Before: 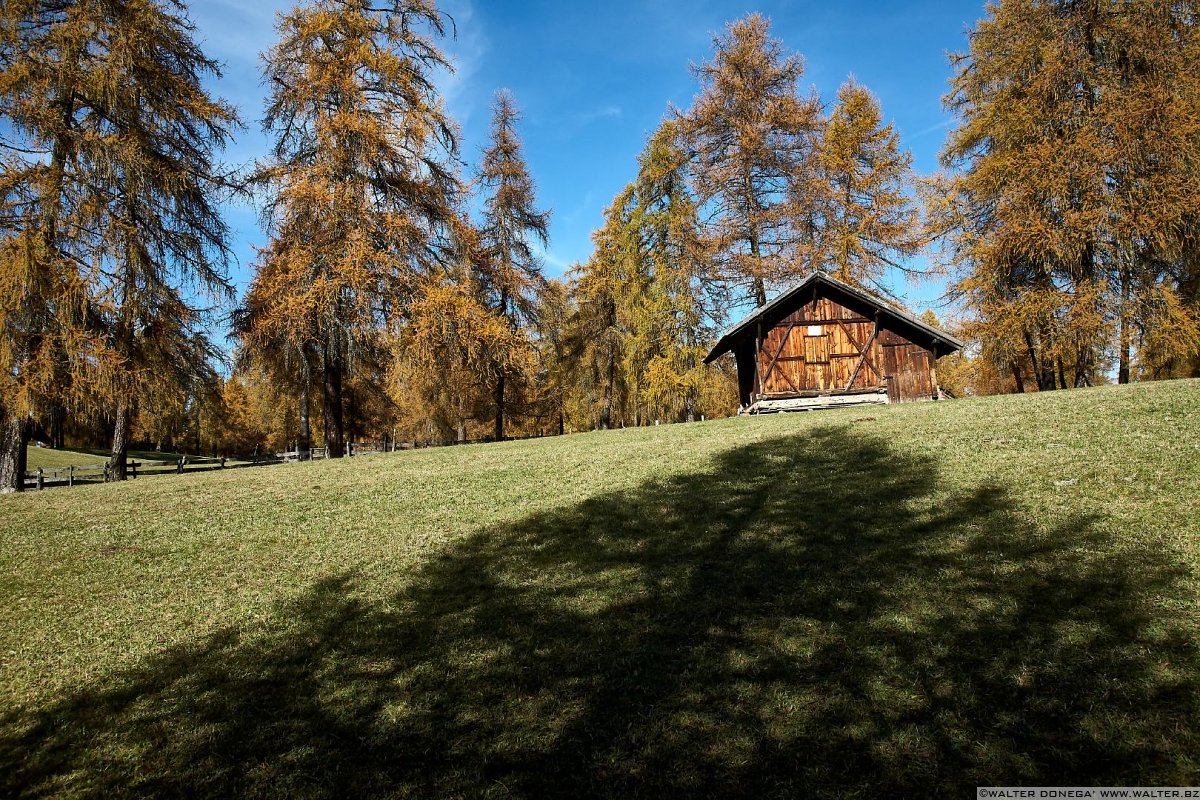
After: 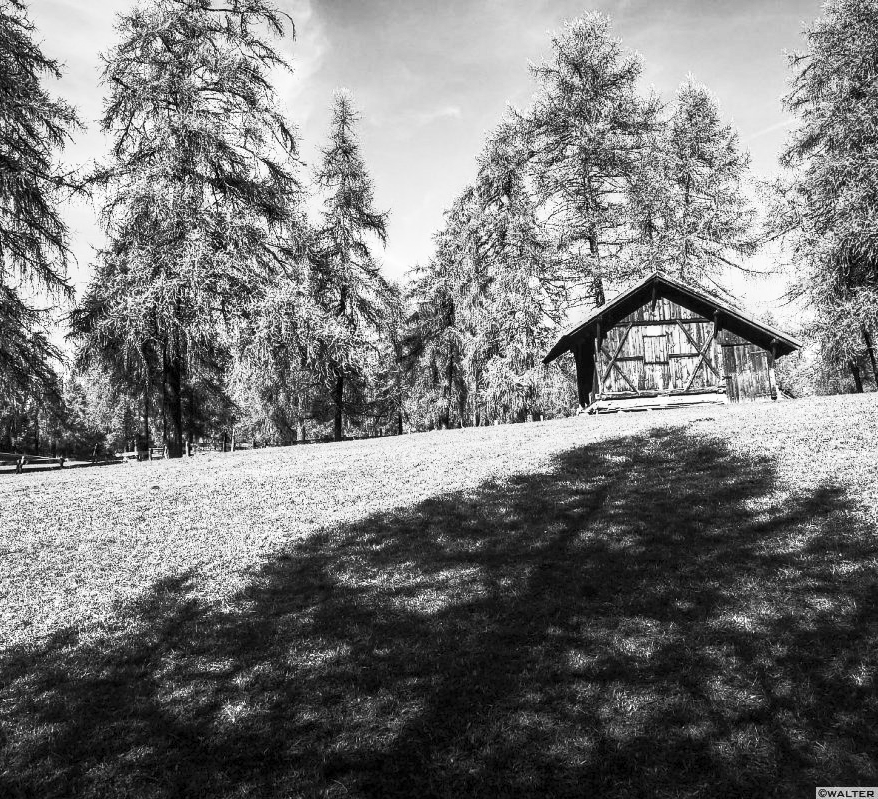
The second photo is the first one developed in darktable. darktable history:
contrast brightness saturation: contrast 0.53, brightness 0.47, saturation -1
crop: left 13.443%, right 13.31%
local contrast: detail 130%
exposure: exposure -0.05 EV
